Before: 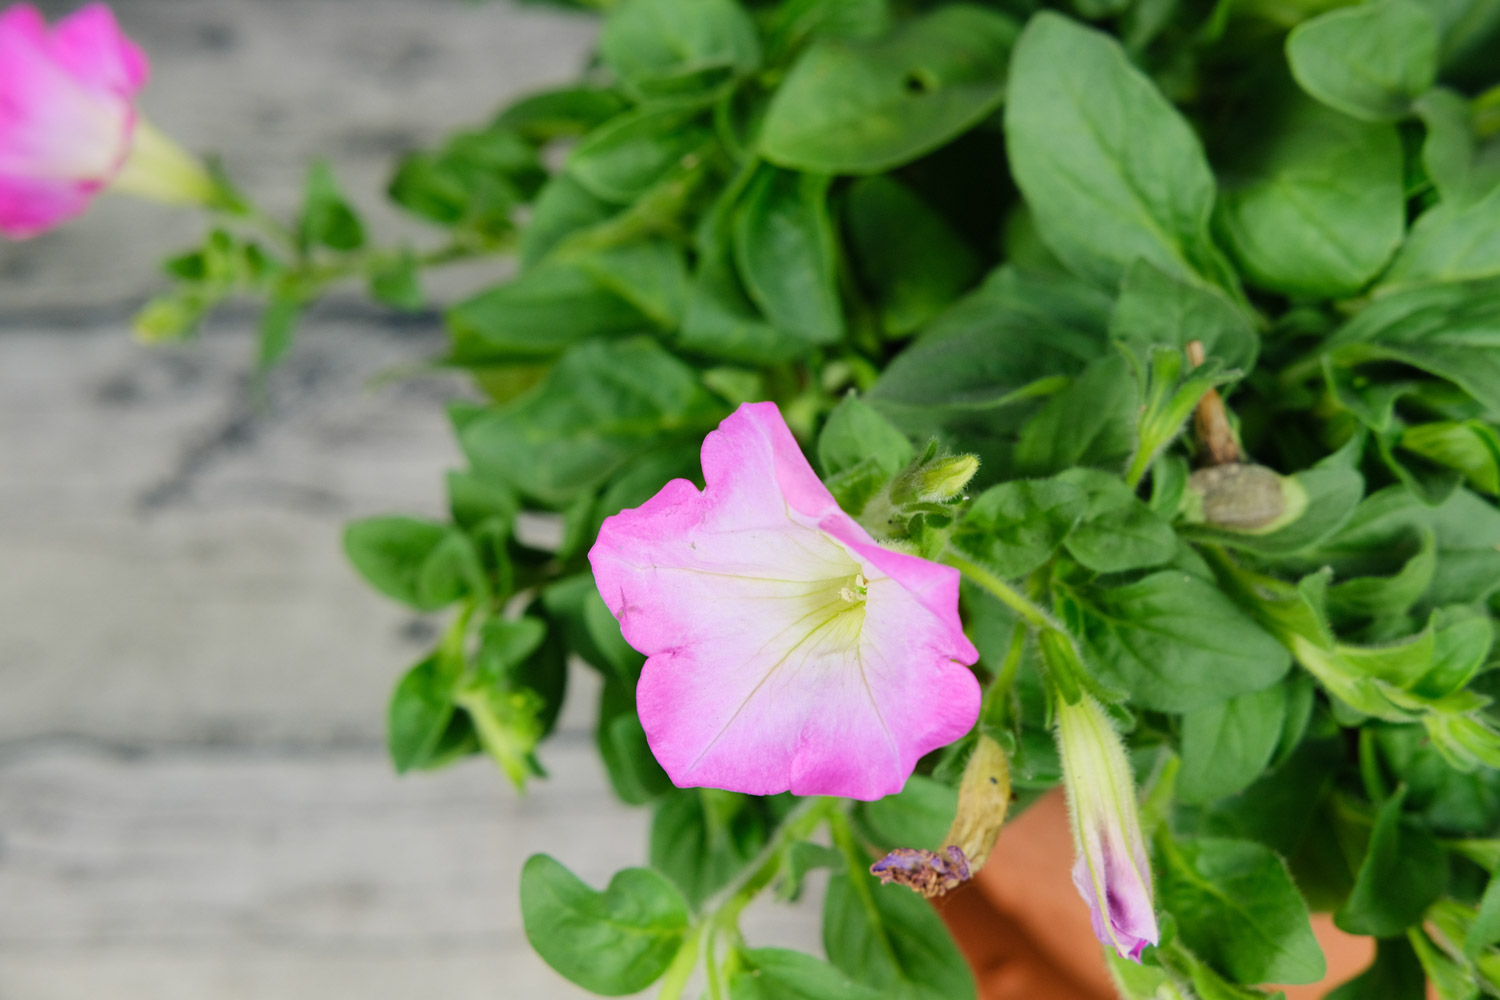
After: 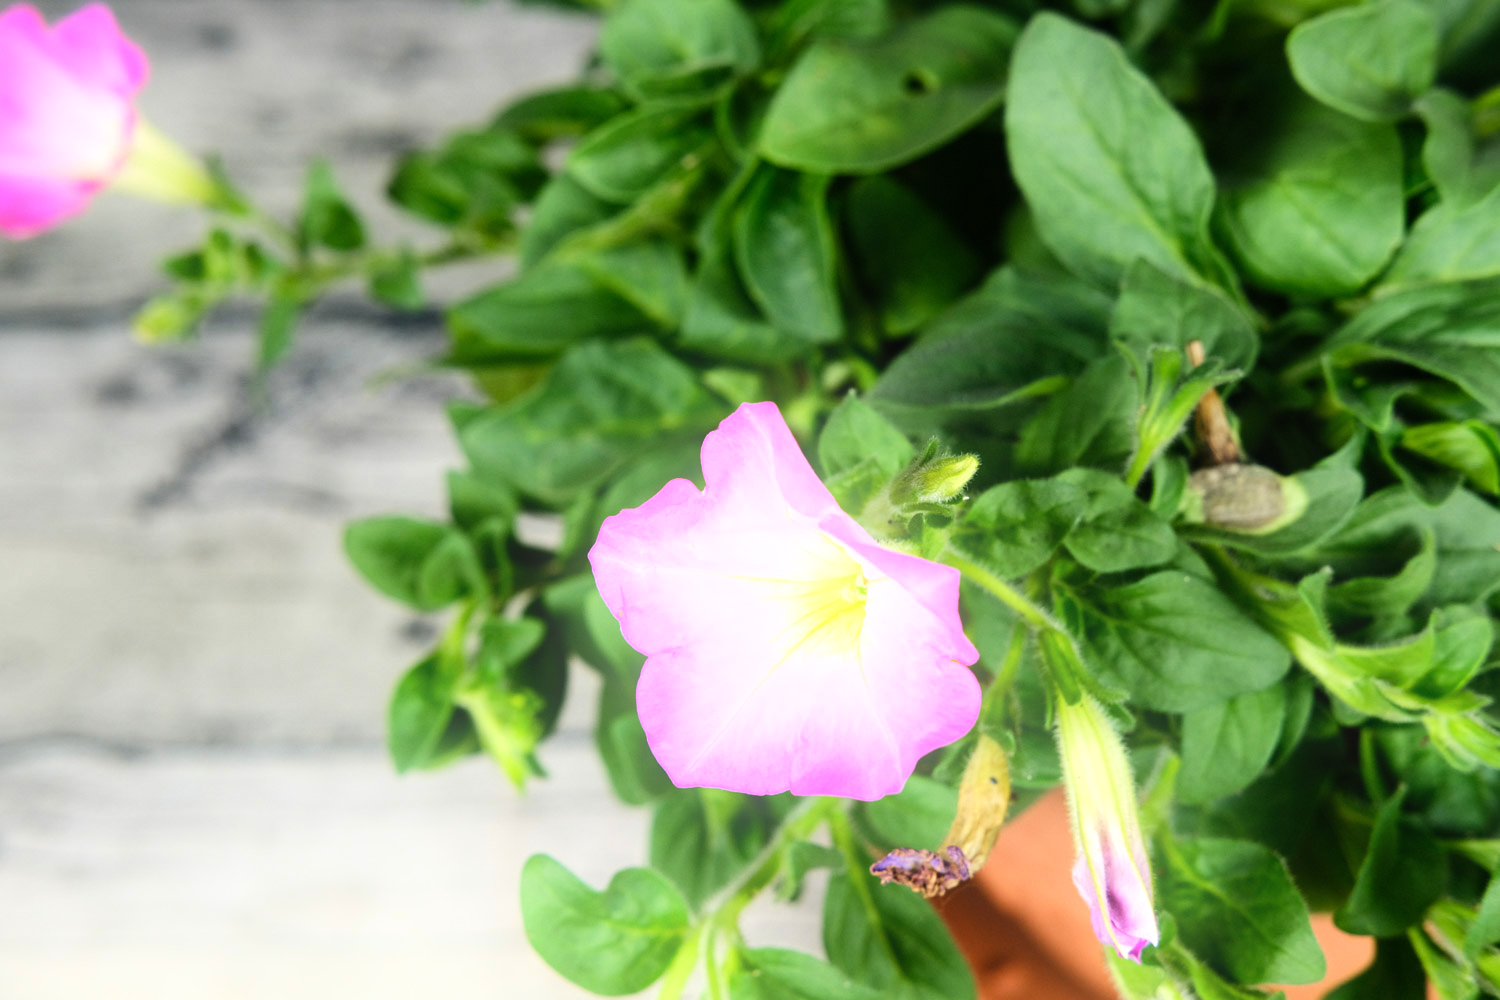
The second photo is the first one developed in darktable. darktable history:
tone equalizer: -8 EV -0.75 EV, -7 EV -0.7 EV, -6 EV -0.6 EV, -5 EV -0.4 EV, -3 EV 0.4 EV, -2 EV 0.6 EV, -1 EV 0.7 EV, +0 EV 0.75 EV, edges refinement/feathering 500, mask exposure compensation -1.57 EV, preserve details no
bloom: size 16%, threshold 98%, strength 20%
